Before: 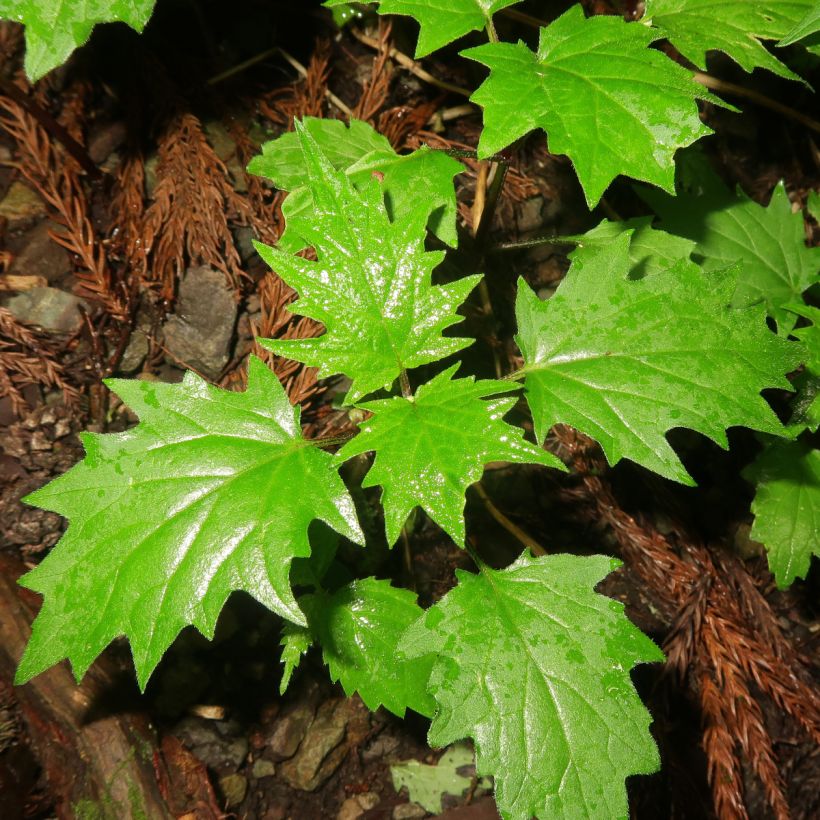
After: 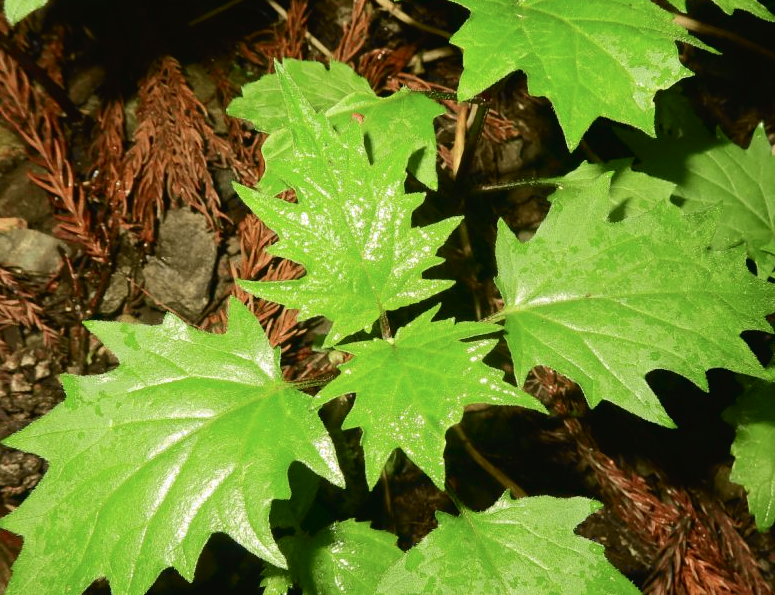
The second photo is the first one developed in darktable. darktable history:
crop: left 2.458%, top 7.144%, right 2.98%, bottom 20.246%
exposure: compensate highlight preservation false
tone curve: curves: ch0 [(0, 0.024) (0.049, 0.038) (0.176, 0.162) (0.33, 0.331) (0.432, 0.475) (0.601, 0.665) (0.843, 0.876) (1, 1)]; ch1 [(0, 0) (0.339, 0.358) (0.445, 0.439) (0.476, 0.47) (0.504, 0.504) (0.53, 0.511) (0.557, 0.558) (0.627, 0.635) (0.728, 0.746) (1, 1)]; ch2 [(0, 0) (0.327, 0.324) (0.417, 0.44) (0.46, 0.453) (0.502, 0.504) (0.526, 0.52) (0.54, 0.564) (0.606, 0.626) (0.76, 0.75) (1, 1)], color space Lab, independent channels, preserve colors none
